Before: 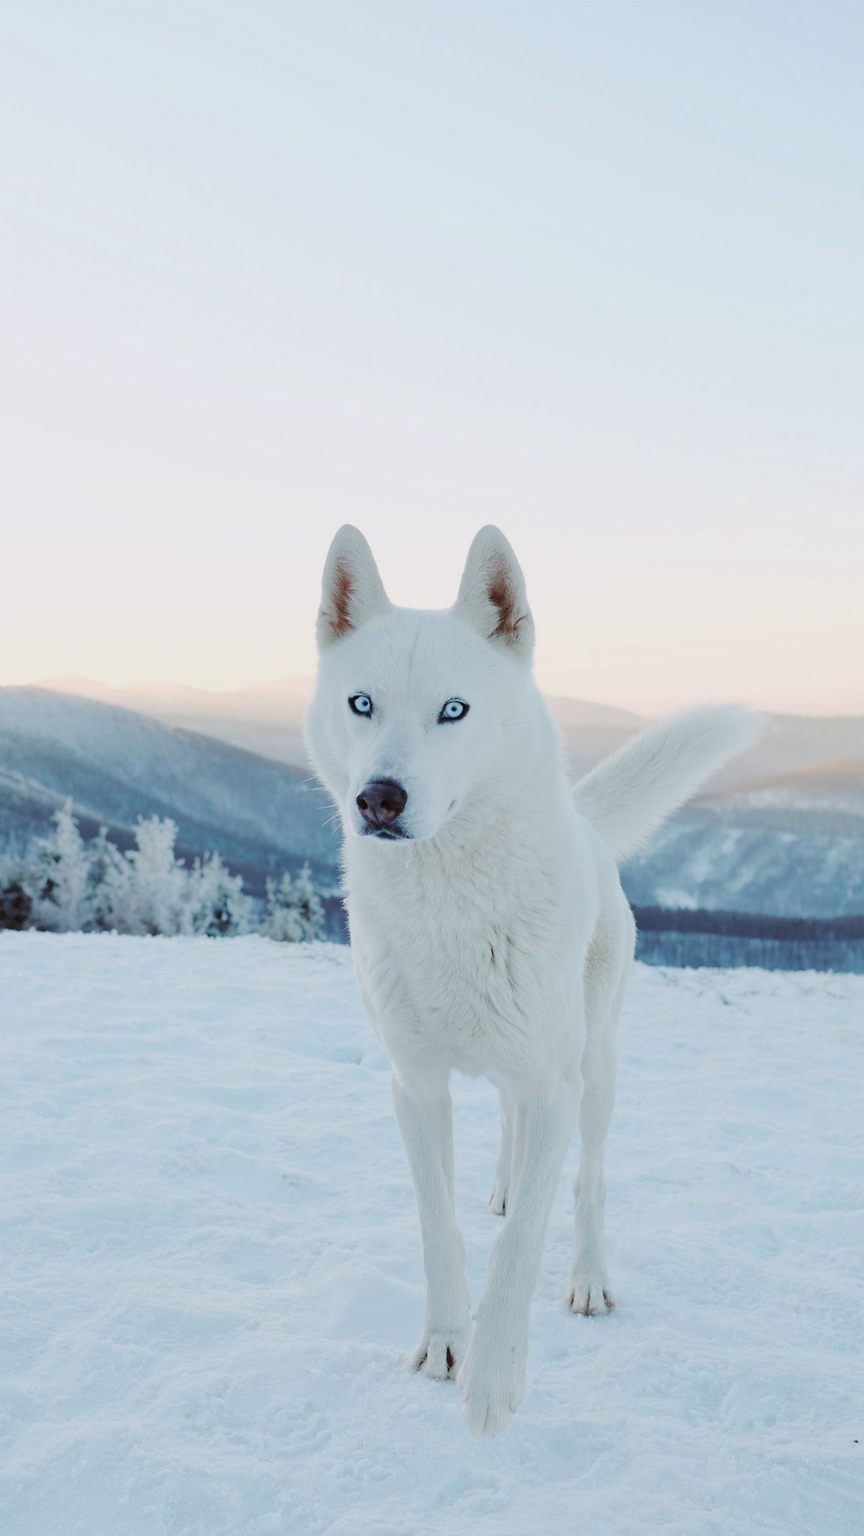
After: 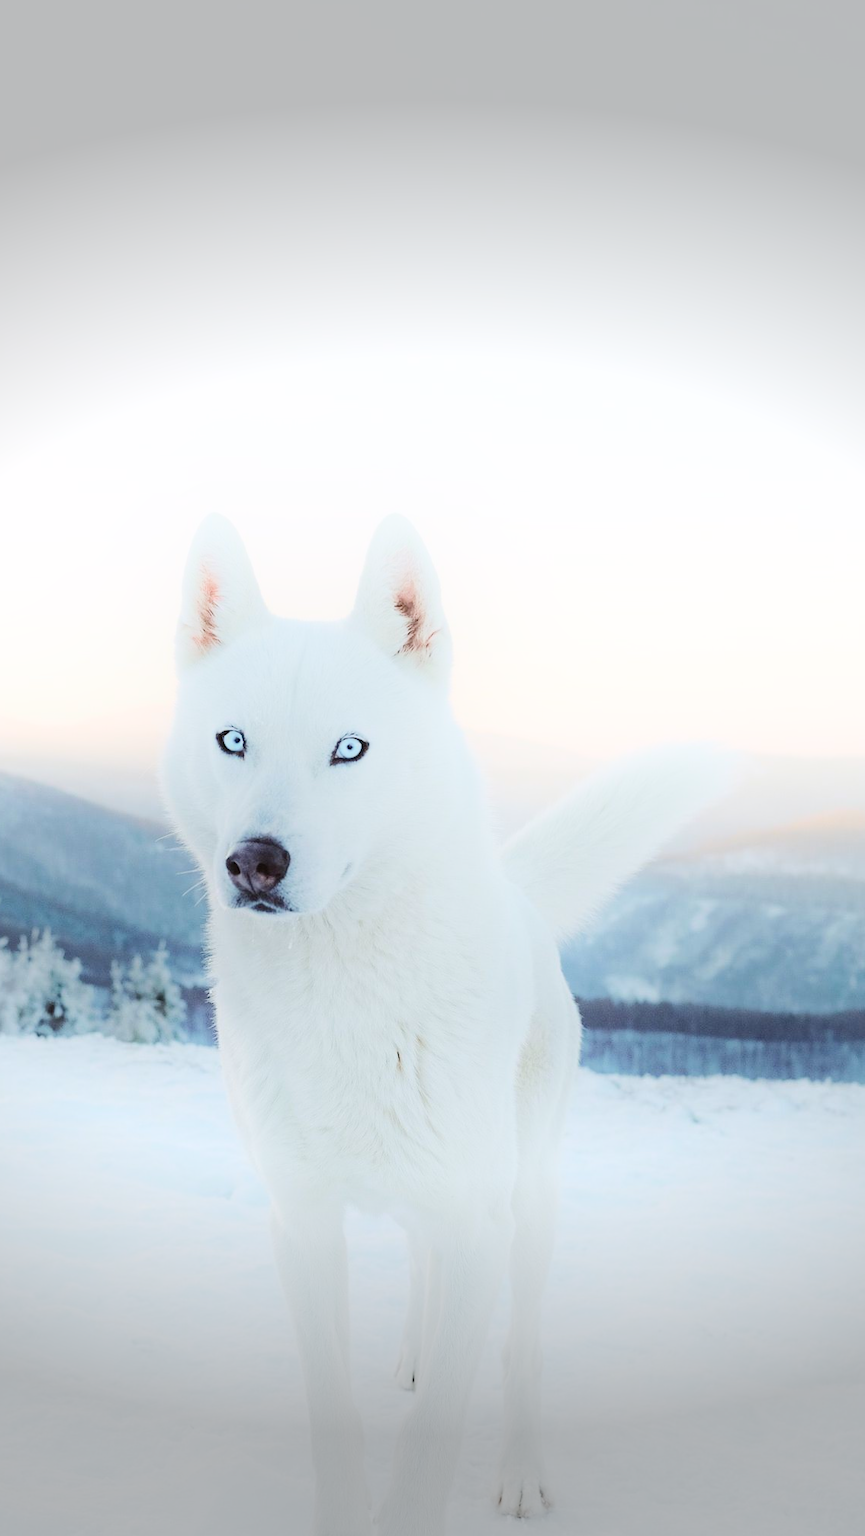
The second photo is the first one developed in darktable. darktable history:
vignetting: fall-off start 79.43%, saturation -0.649, width/height ratio 1.327, unbound false
crop and rotate: left 20.74%, top 7.912%, right 0.375%, bottom 13.378%
shadows and highlights: shadows -90, highlights 90, soften with gaussian
